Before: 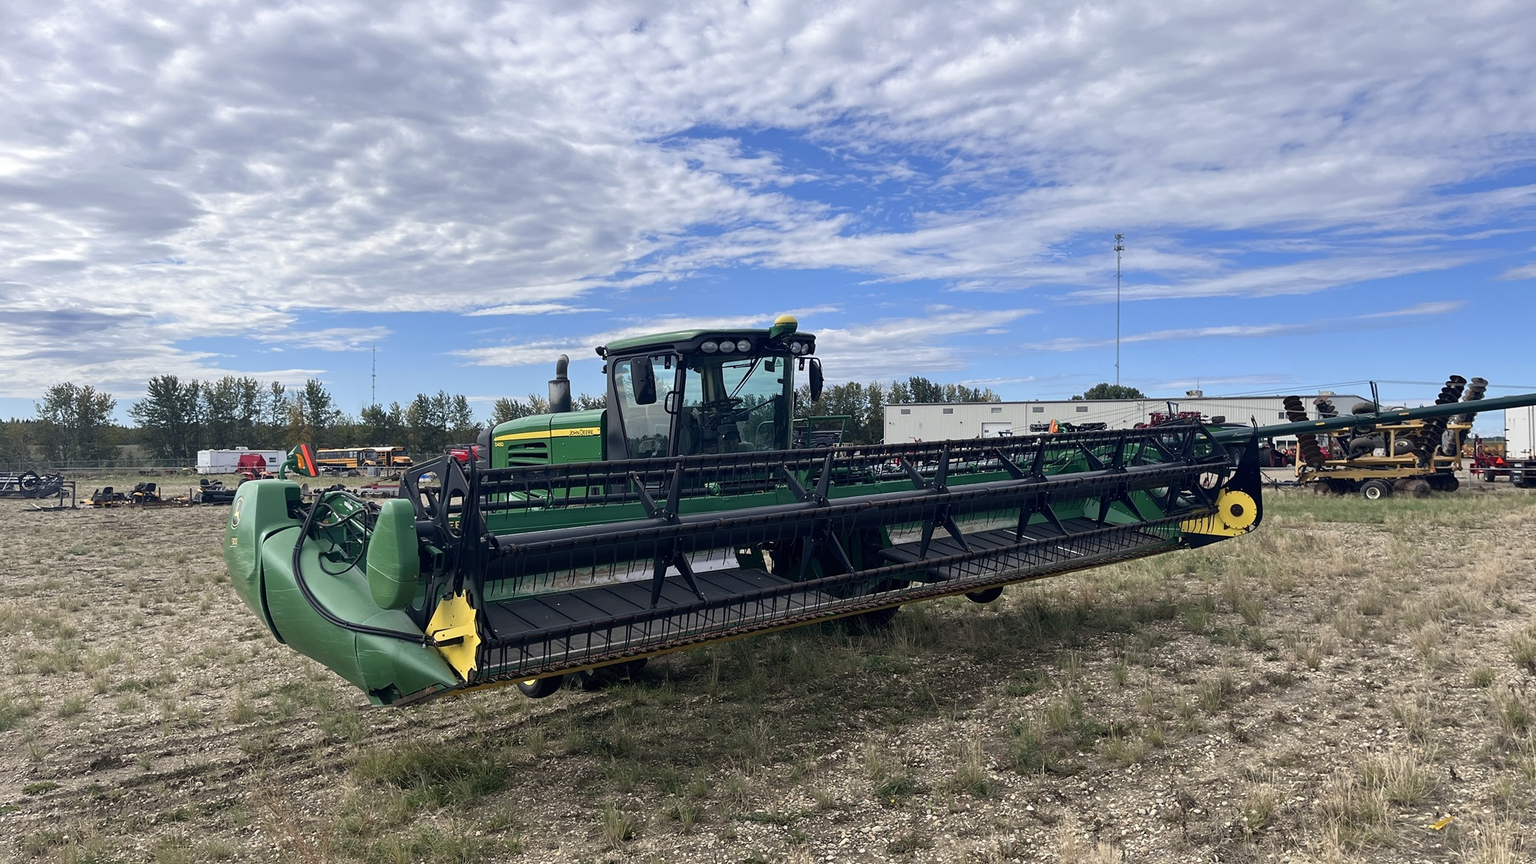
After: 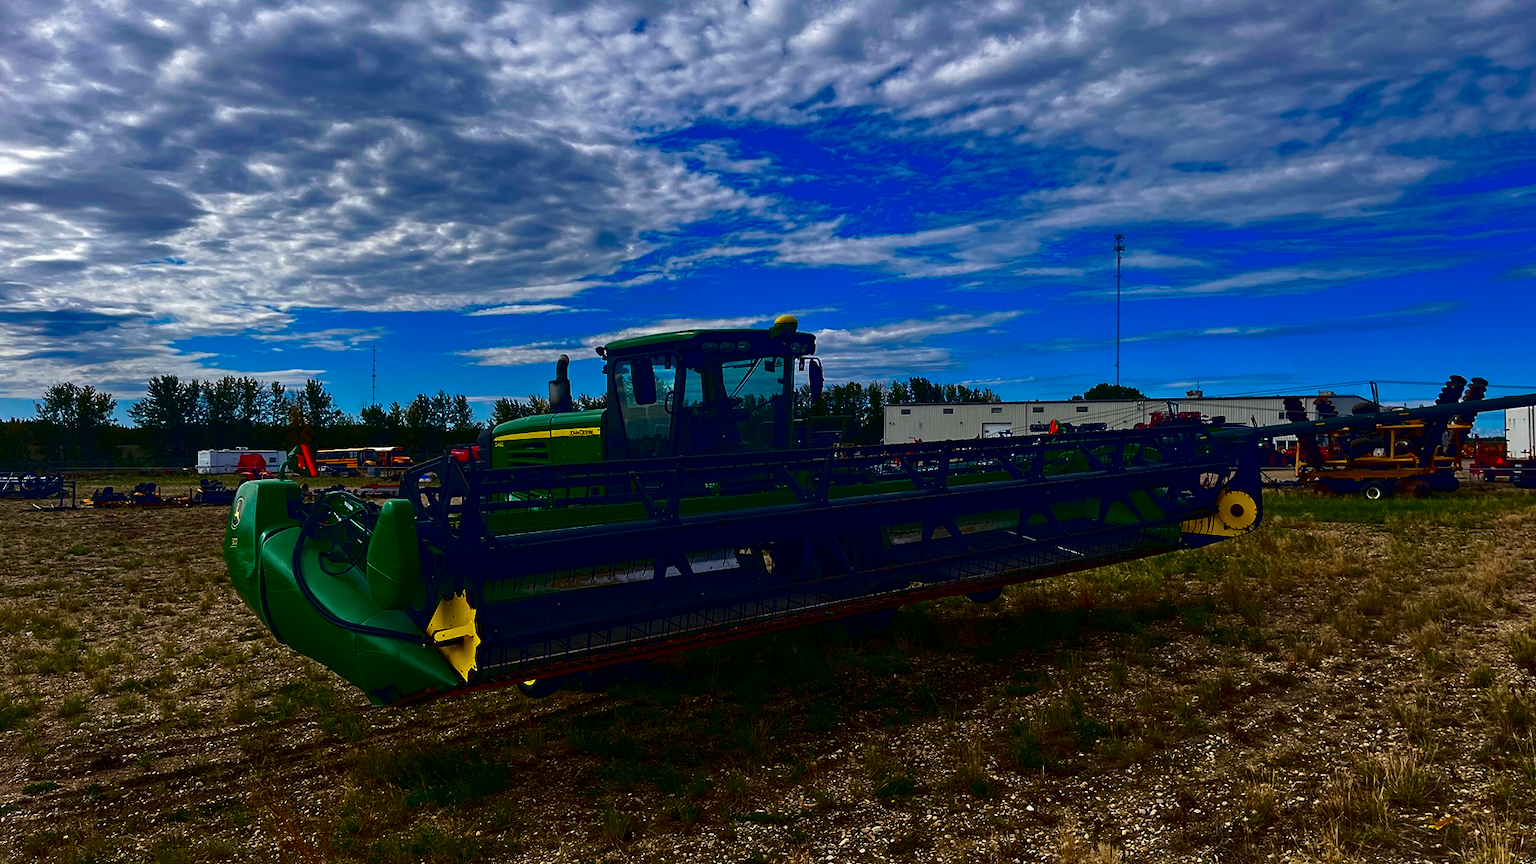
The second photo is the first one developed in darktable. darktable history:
contrast brightness saturation: brightness -0.98, saturation 0.993
